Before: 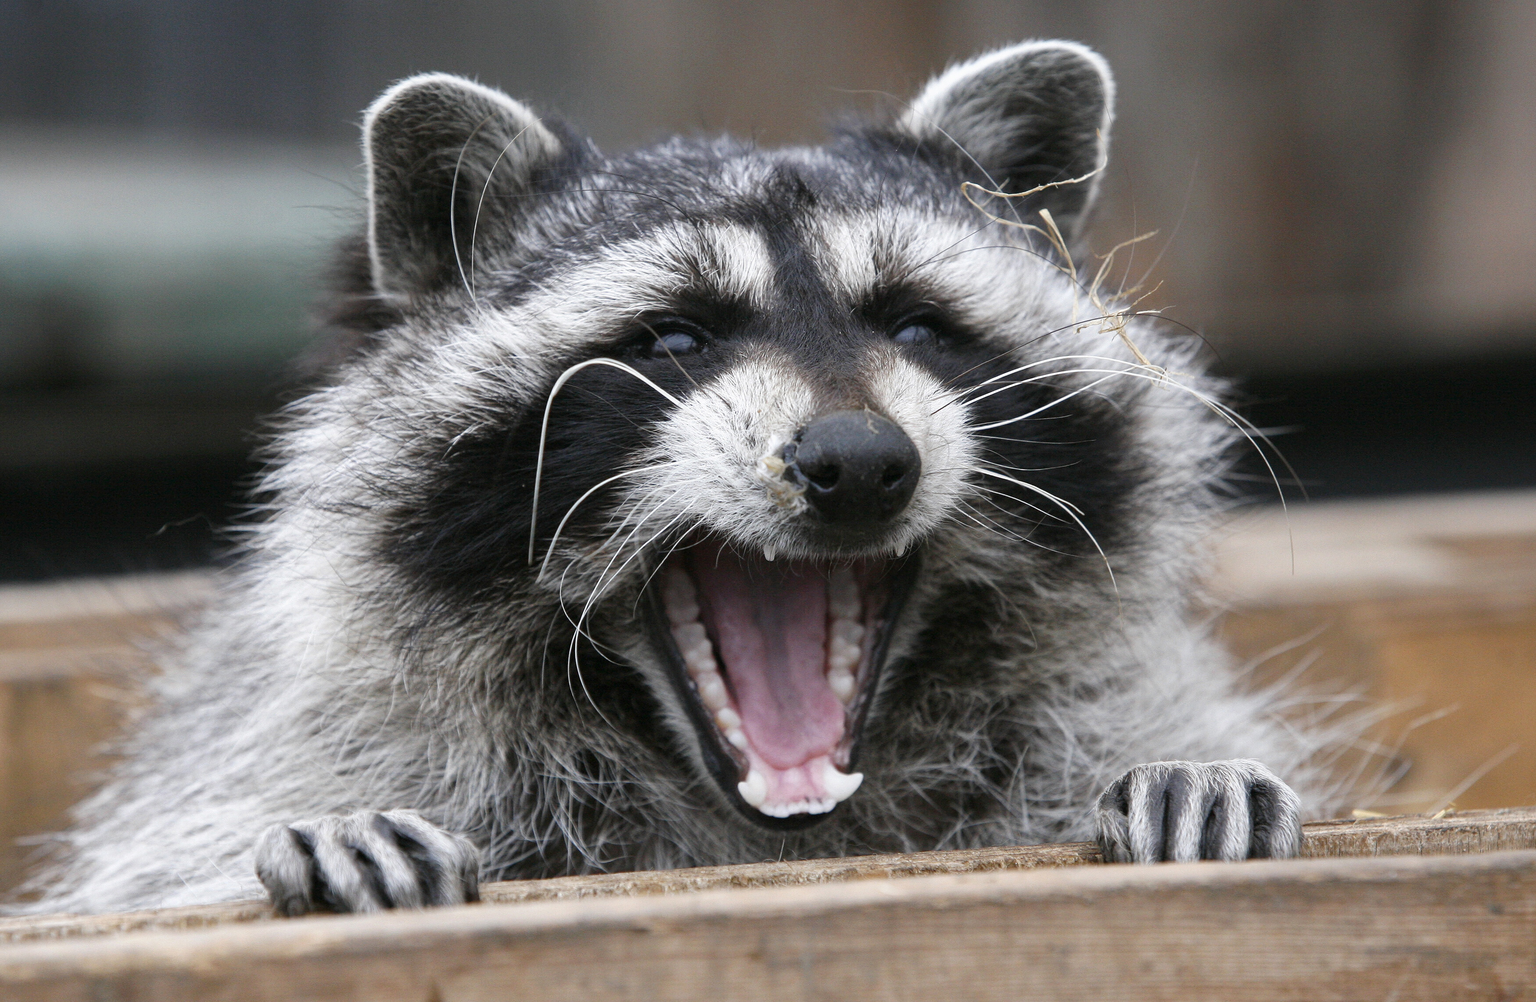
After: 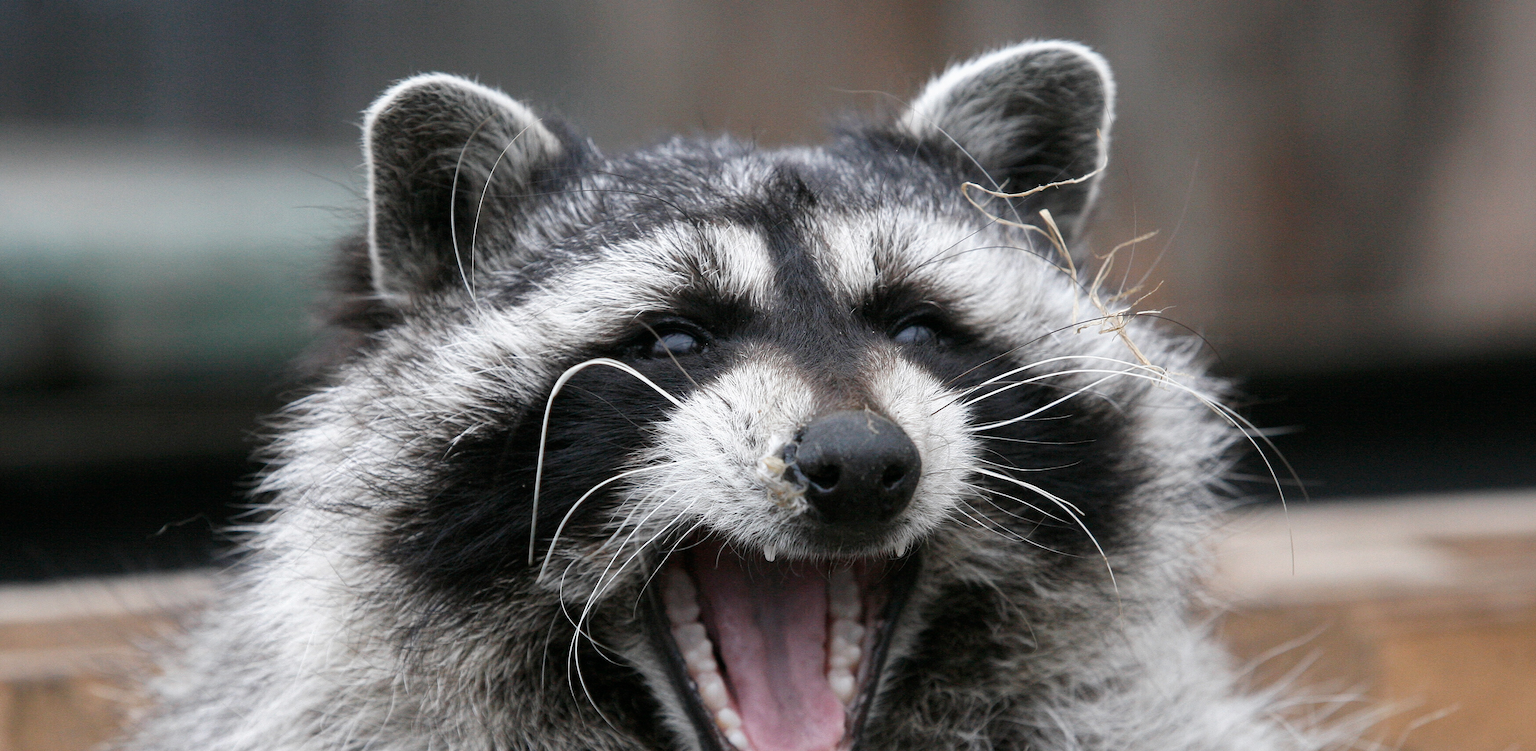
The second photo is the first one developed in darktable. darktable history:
crop: bottom 24.988%
color correction: saturation 0.8
